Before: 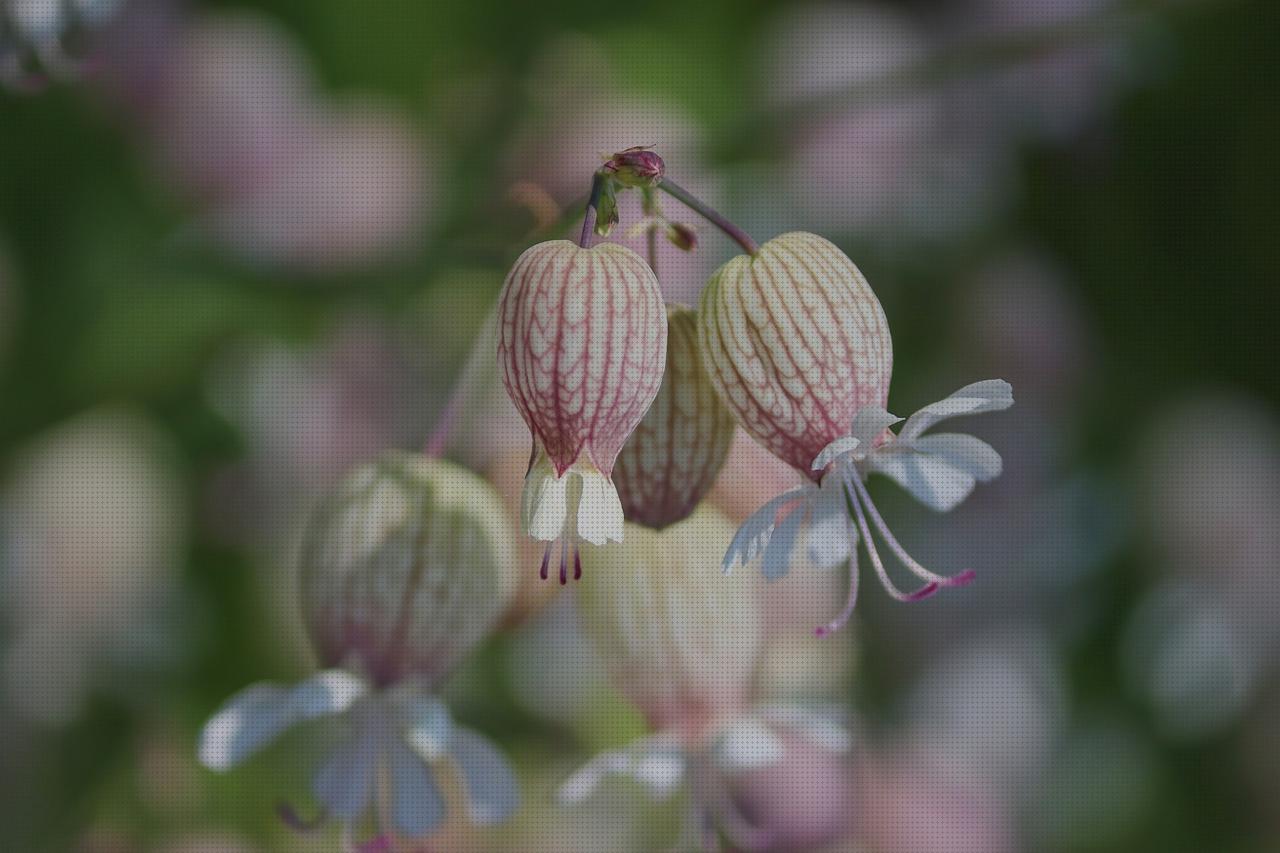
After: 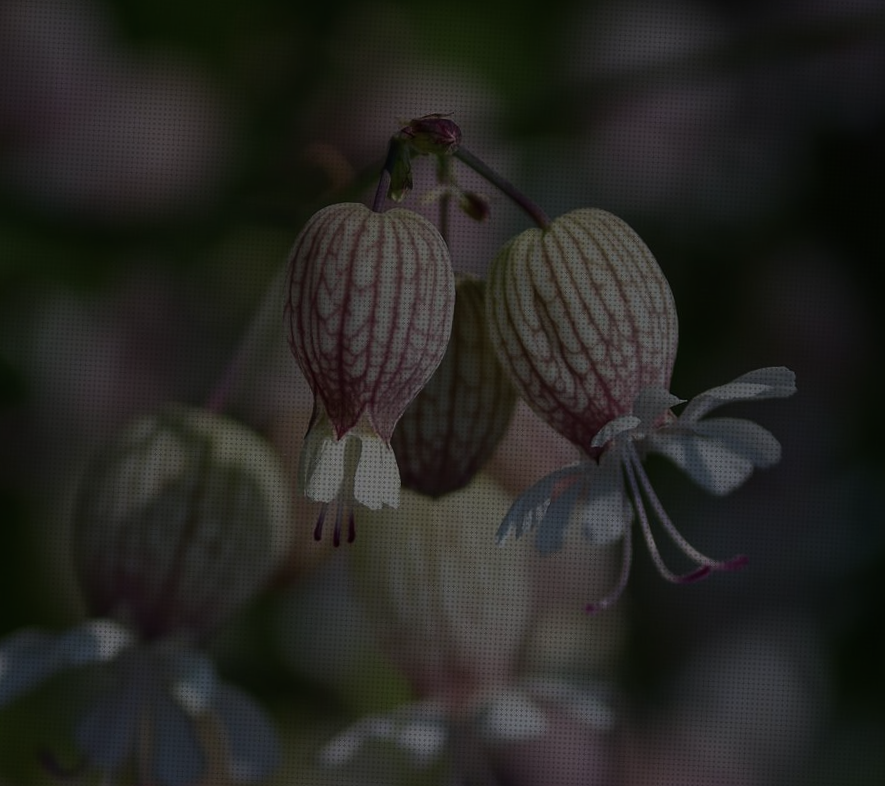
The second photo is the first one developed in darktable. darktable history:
tone equalizer: -8 EV -1.08 EV, -7 EV -1.01 EV, -6 EV -0.867 EV, -5 EV -0.578 EV, -3 EV 0.578 EV, -2 EV 0.867 EV, -1 EV 1.01 EV, +0 EV 1.08 EV, edges refinement/feathering 500, mask exposure compensation -1.57 EV, preserve details no
exposure: exposure -2.002 EV, compensate highlight preservation false
crop and rotate: angle -3.27°, left 14.277%, top 0.028%, right 10.766%, bottom 0.028%
